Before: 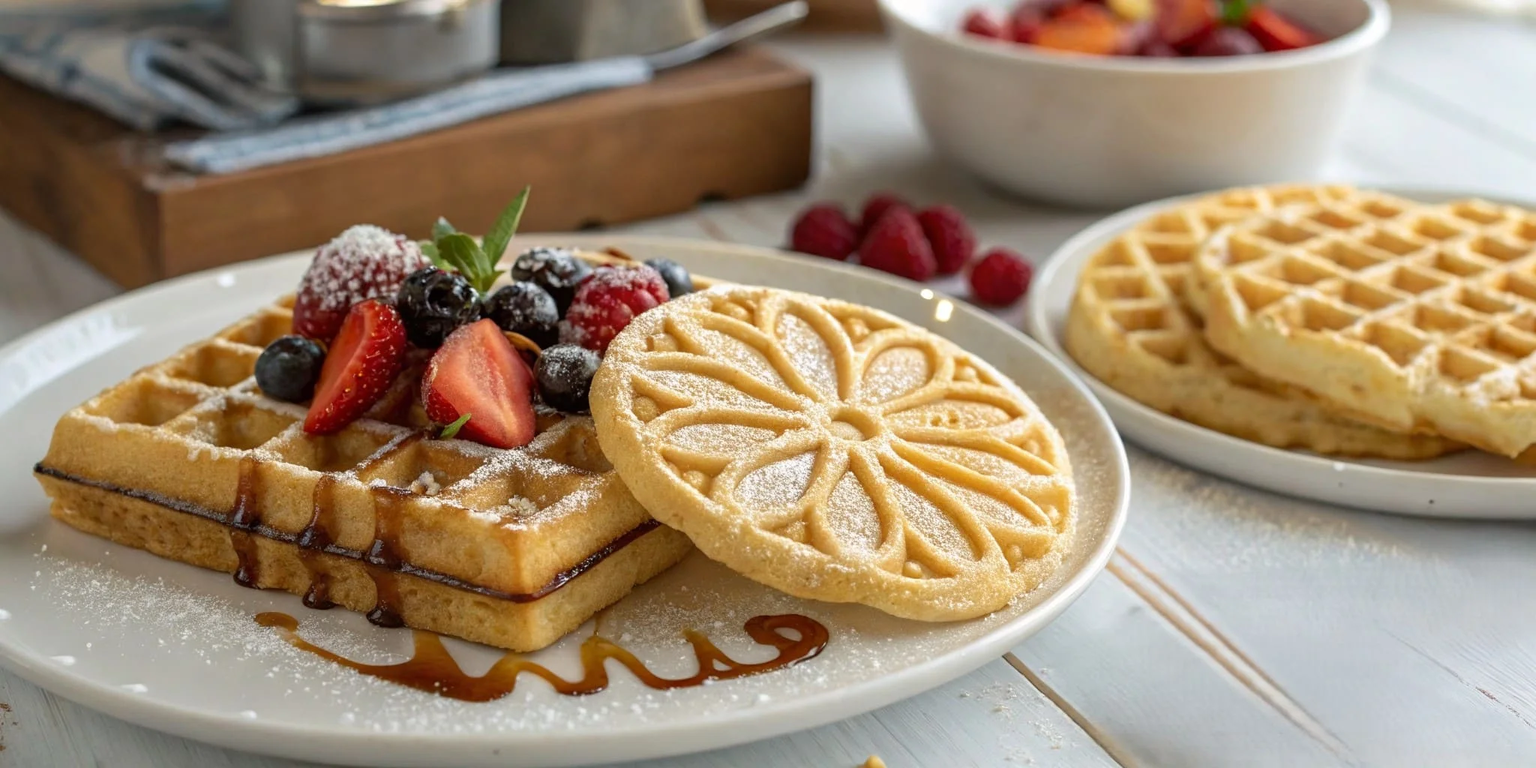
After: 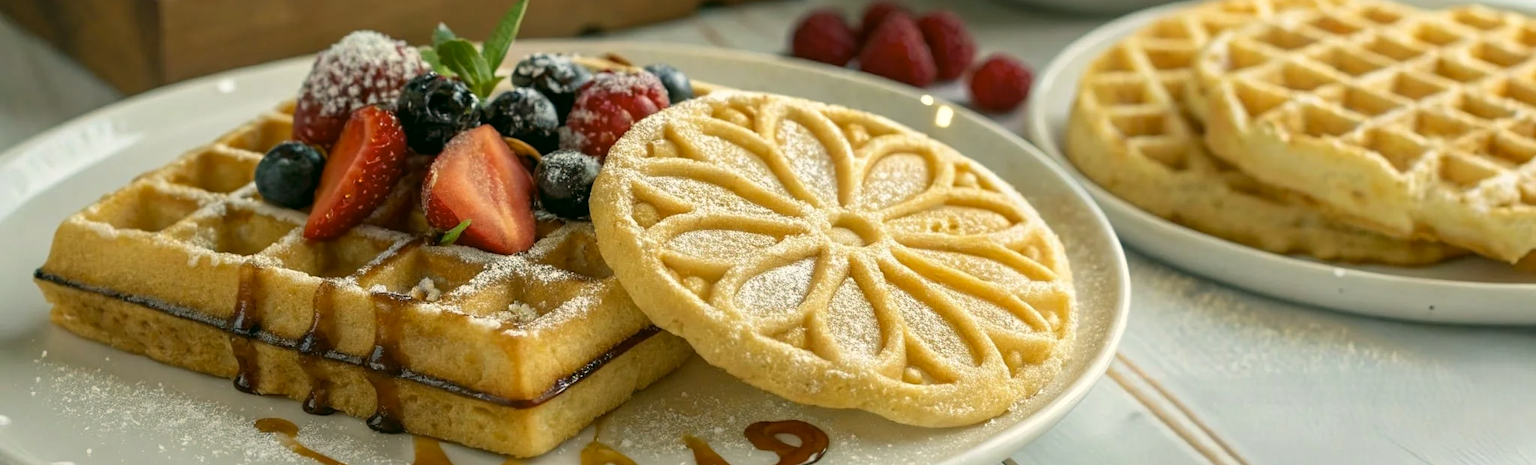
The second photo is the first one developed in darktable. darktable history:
color correction: highlights a* -0.482, highlights b* 9.48, shadows a* -9.48, shadows b* 0.803
crop and rotate: top 25.357%, bottom 13.942%
